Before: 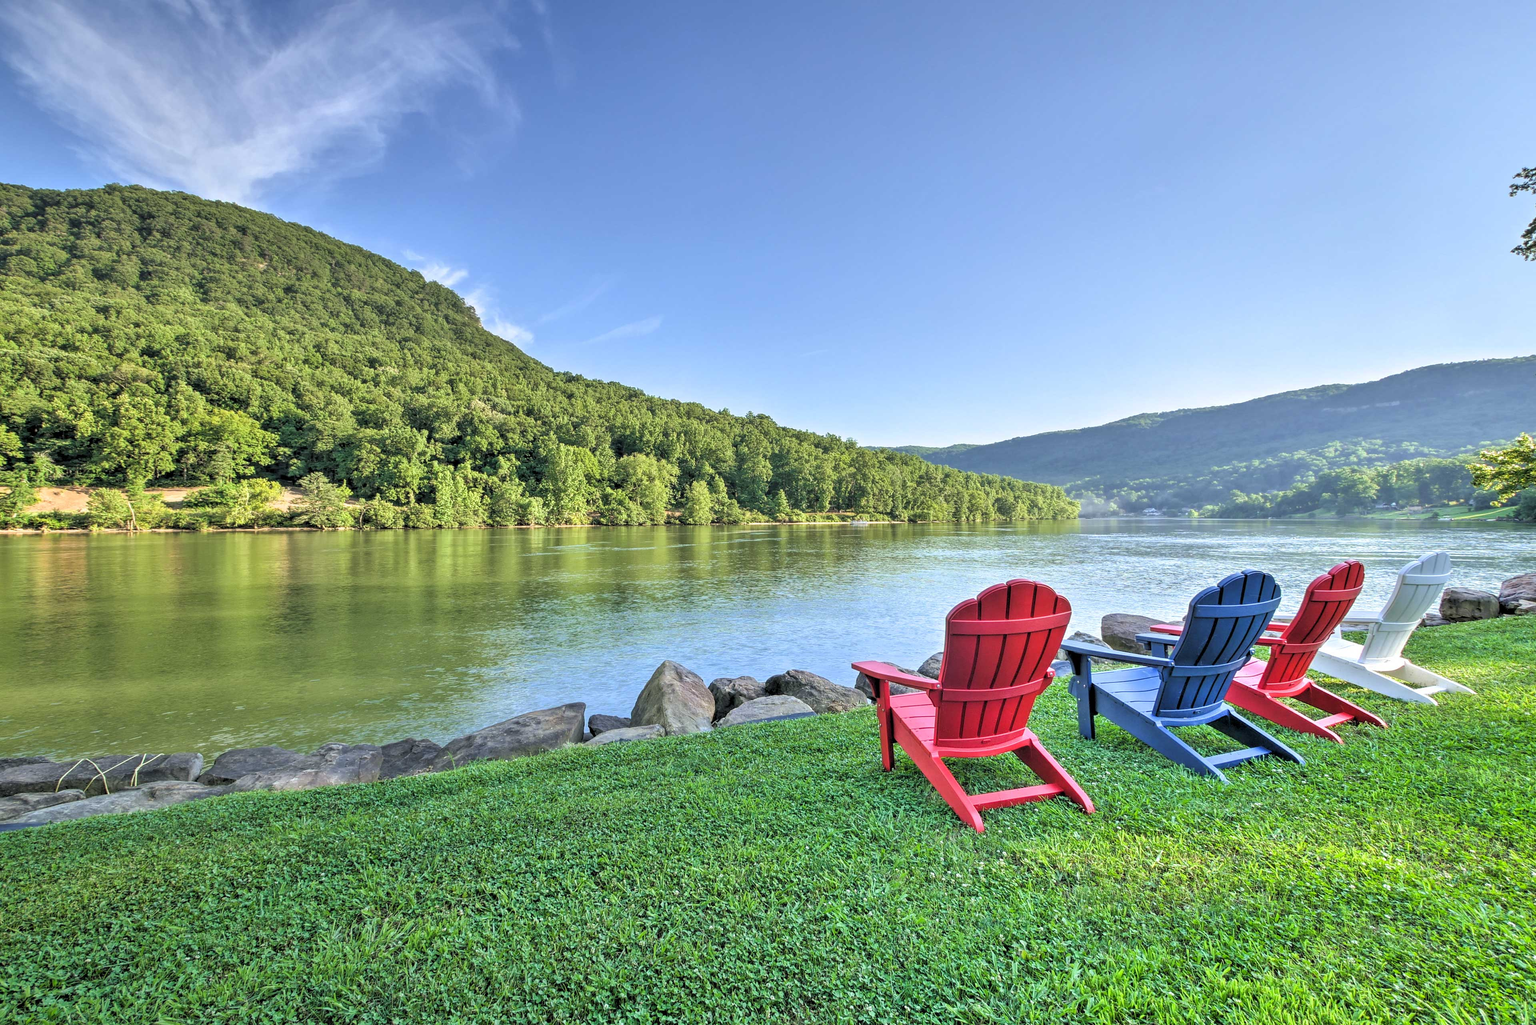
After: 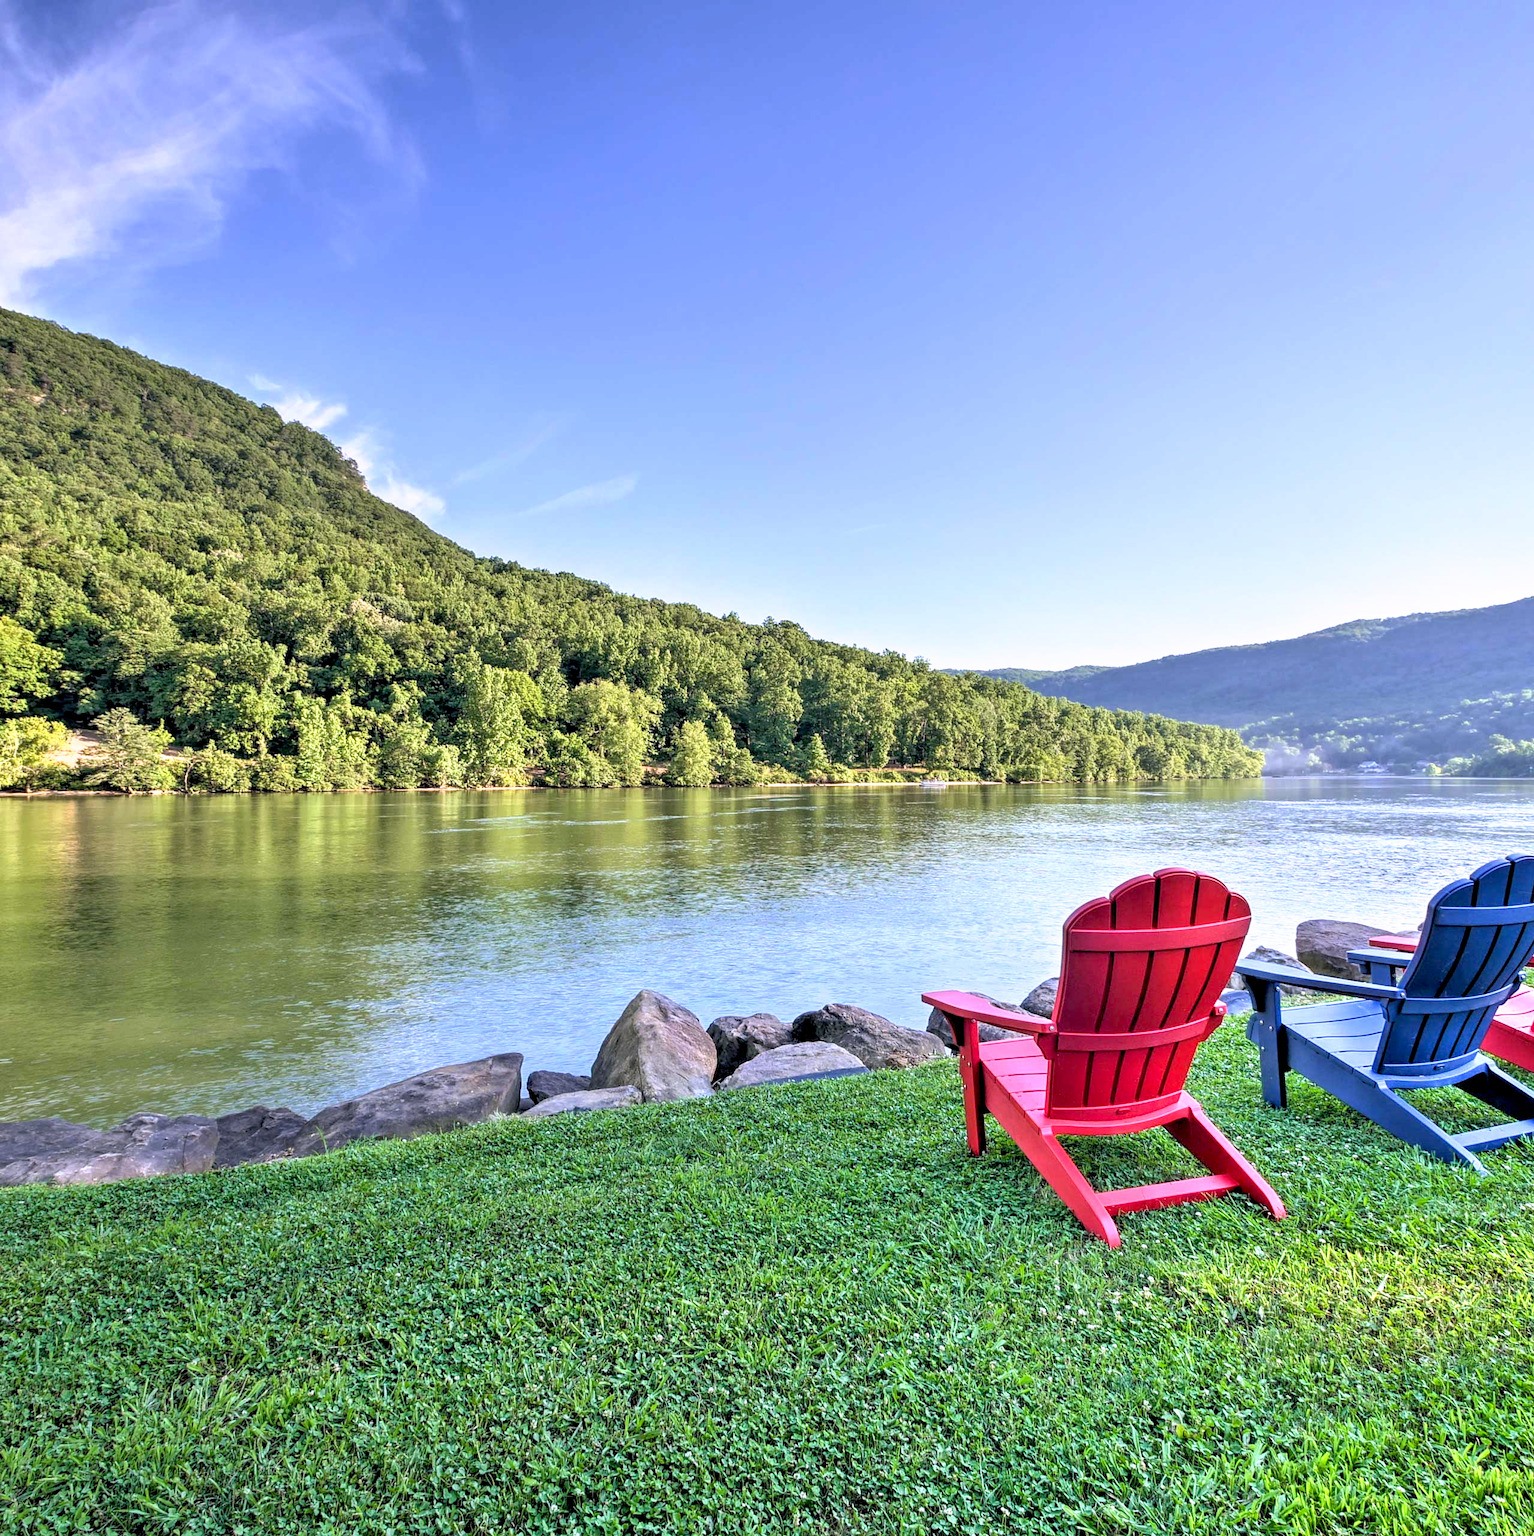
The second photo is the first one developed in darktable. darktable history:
shadows and highlights: shadows 0, highlights 40
crop: left 15.419%, right 17.914%
tone equalizer: on, module defaults
white balance: red 1.066, blue 1.119
base curve: curves: ch0 [(0.017, 0) (0.425, 0.441) (0.844, 0.933) (1, 1)], preserve colors none
